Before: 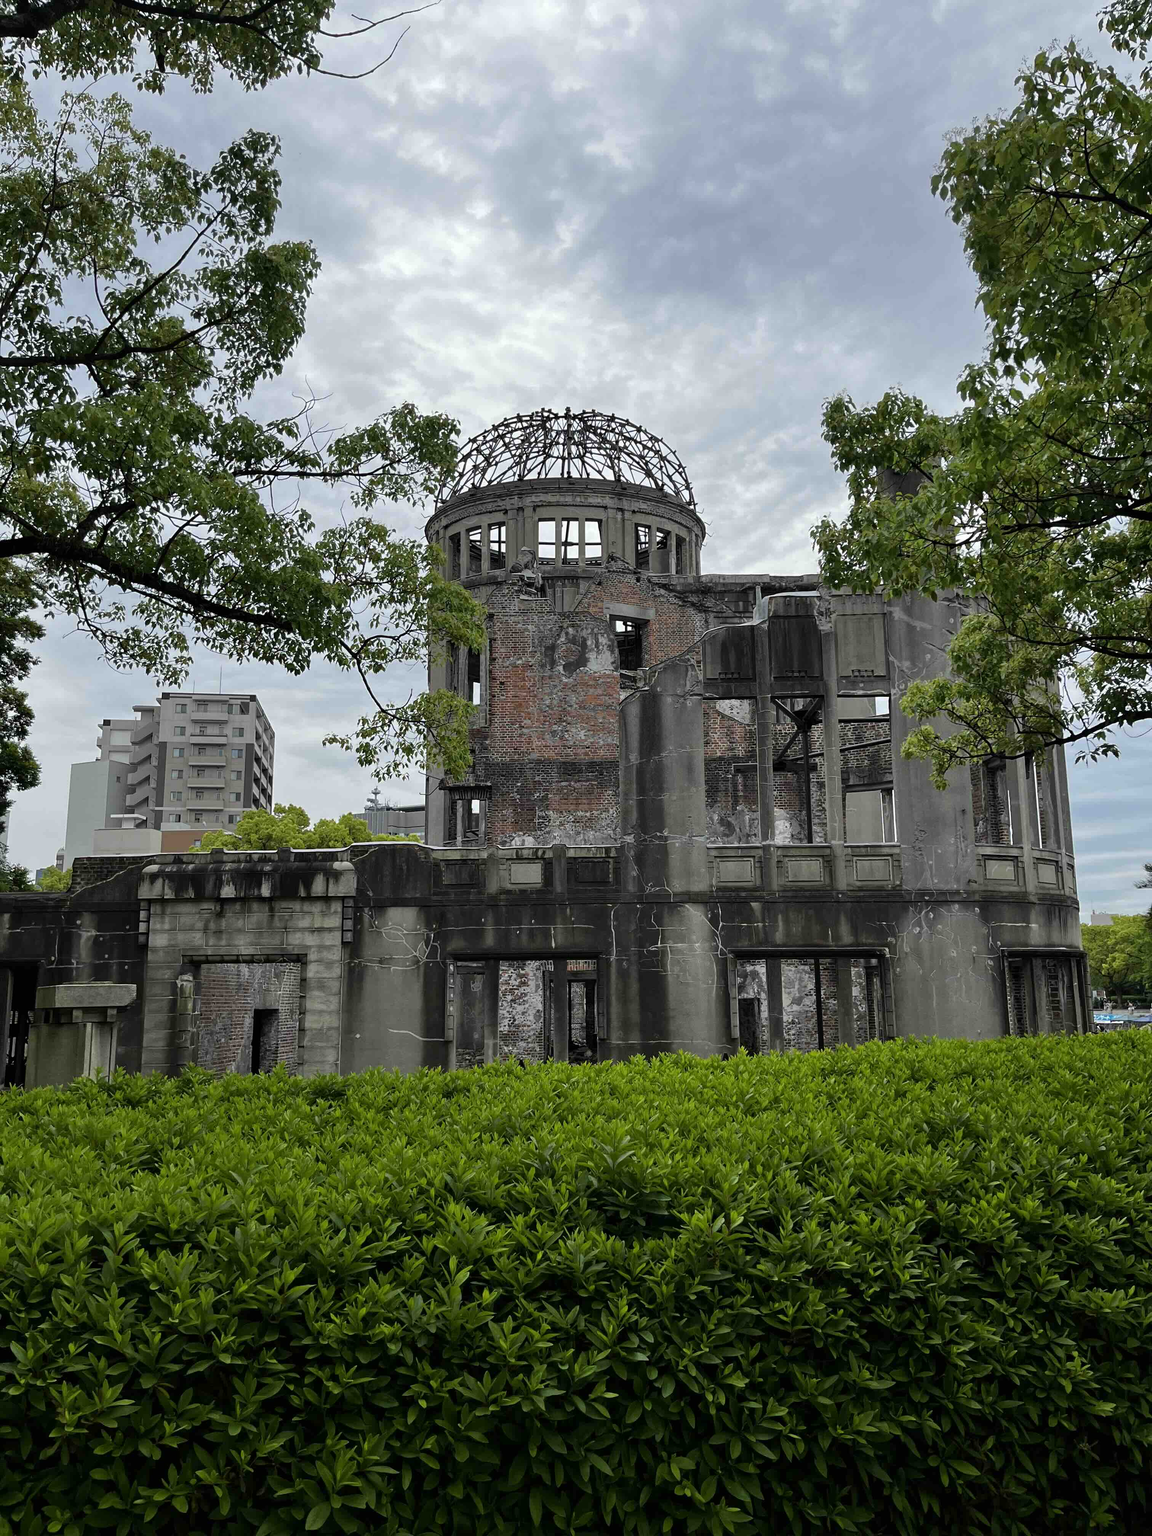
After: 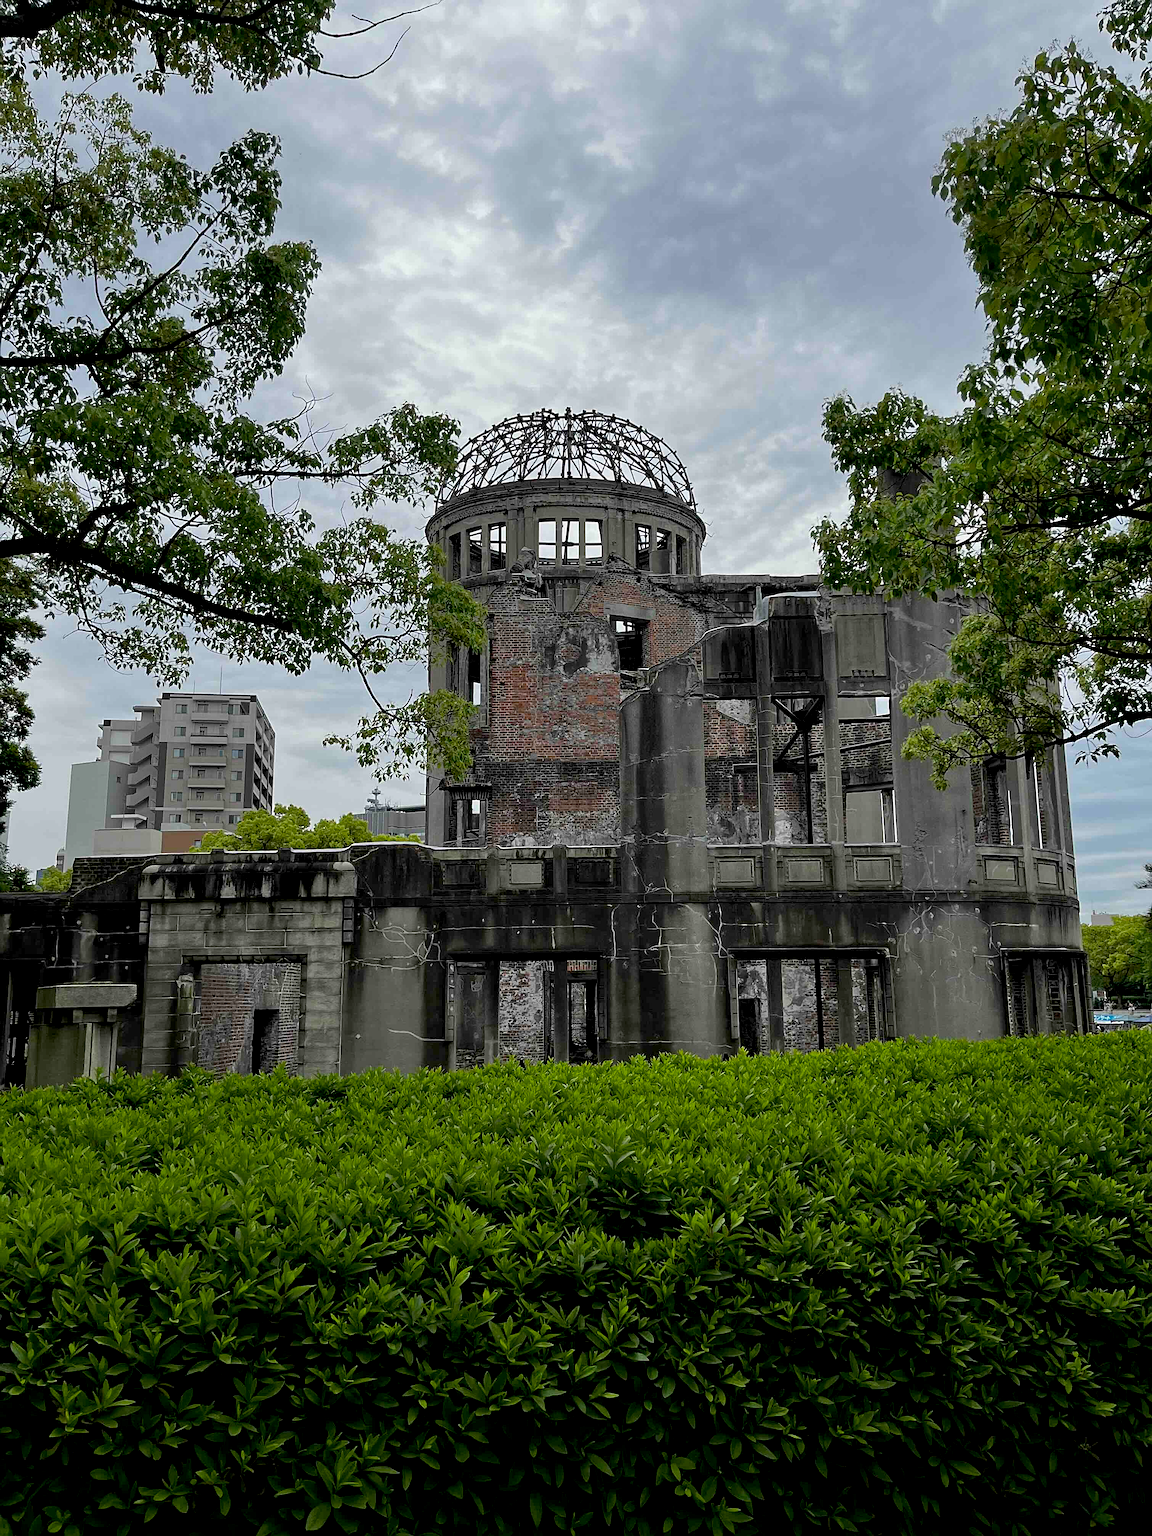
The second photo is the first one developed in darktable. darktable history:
exposure: black level correction 0.009, exposure -0.159 EV, compensate highlight preservation false
sharpen: on, module defaults
